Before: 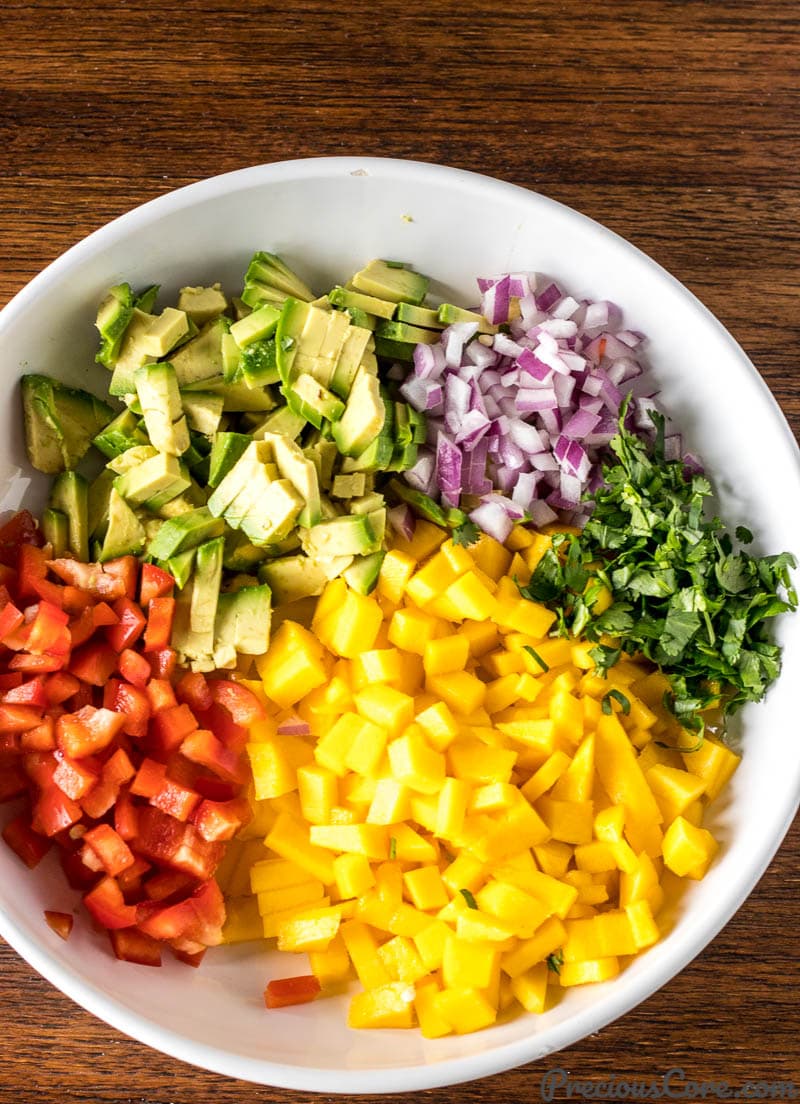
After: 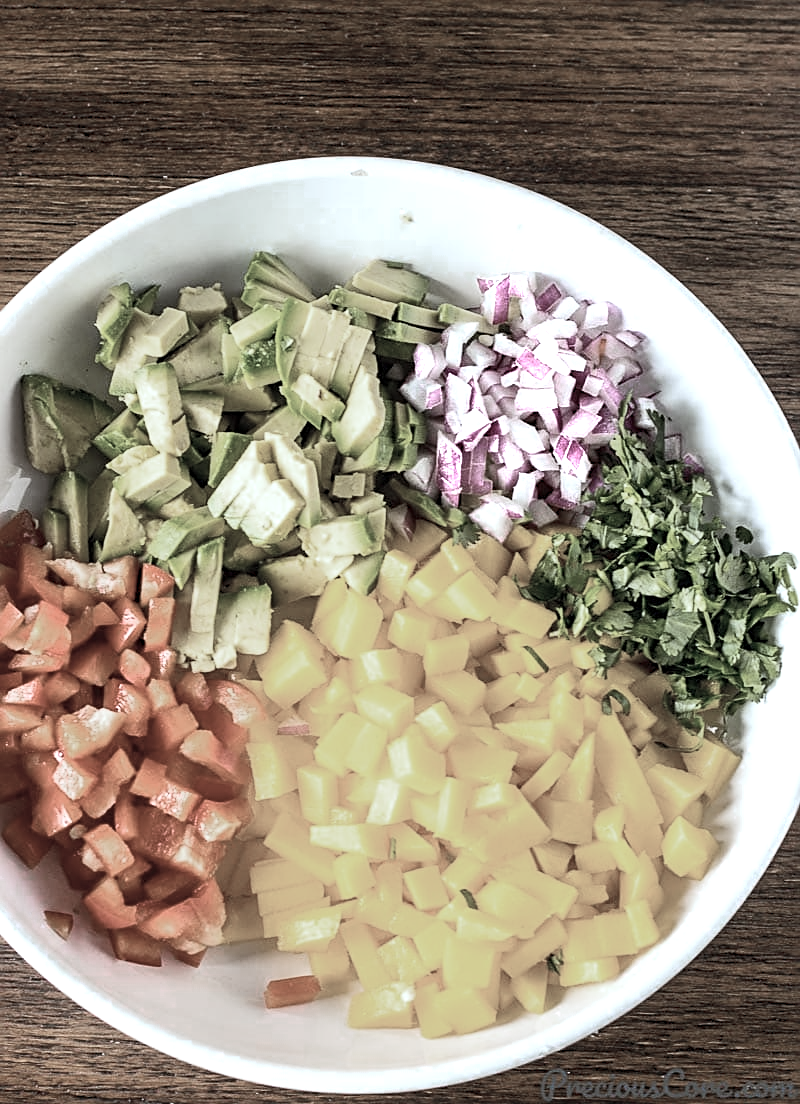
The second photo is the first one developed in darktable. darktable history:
white balance: red 0.925, blue 1.046
sharpen: on, module defaults
color zones: curves: ch0 [(0, 0.613) (0.01, 0.613) (0.245, 0.448) (0.498, 0.529) (0.642, 0.665) (0.879, 0.777) (0.99, 0.613)]; ch1 [(0, 0.272) (0.219, 0.127) (0.724, 0.346)]
contrast brightness saturation: contrast 0.2, brightness 0.16, saturation 0.22
levels: levels [0, 0.499, 1]
